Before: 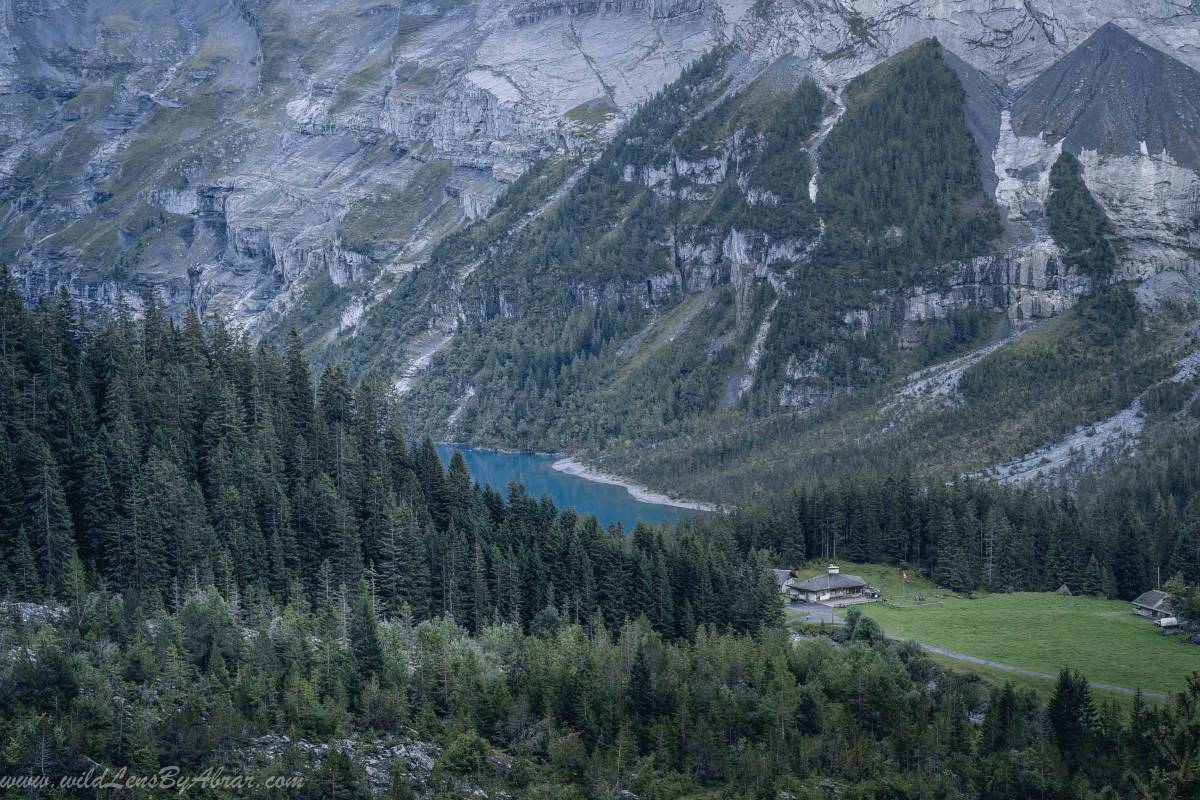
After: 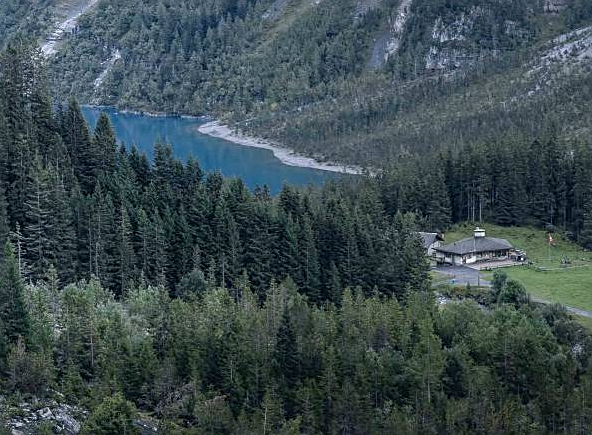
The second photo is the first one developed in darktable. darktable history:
sharpen: on, module defaults
crop: left 29.563%, top 42.15%, right 21.059%, bottom 3.473%
